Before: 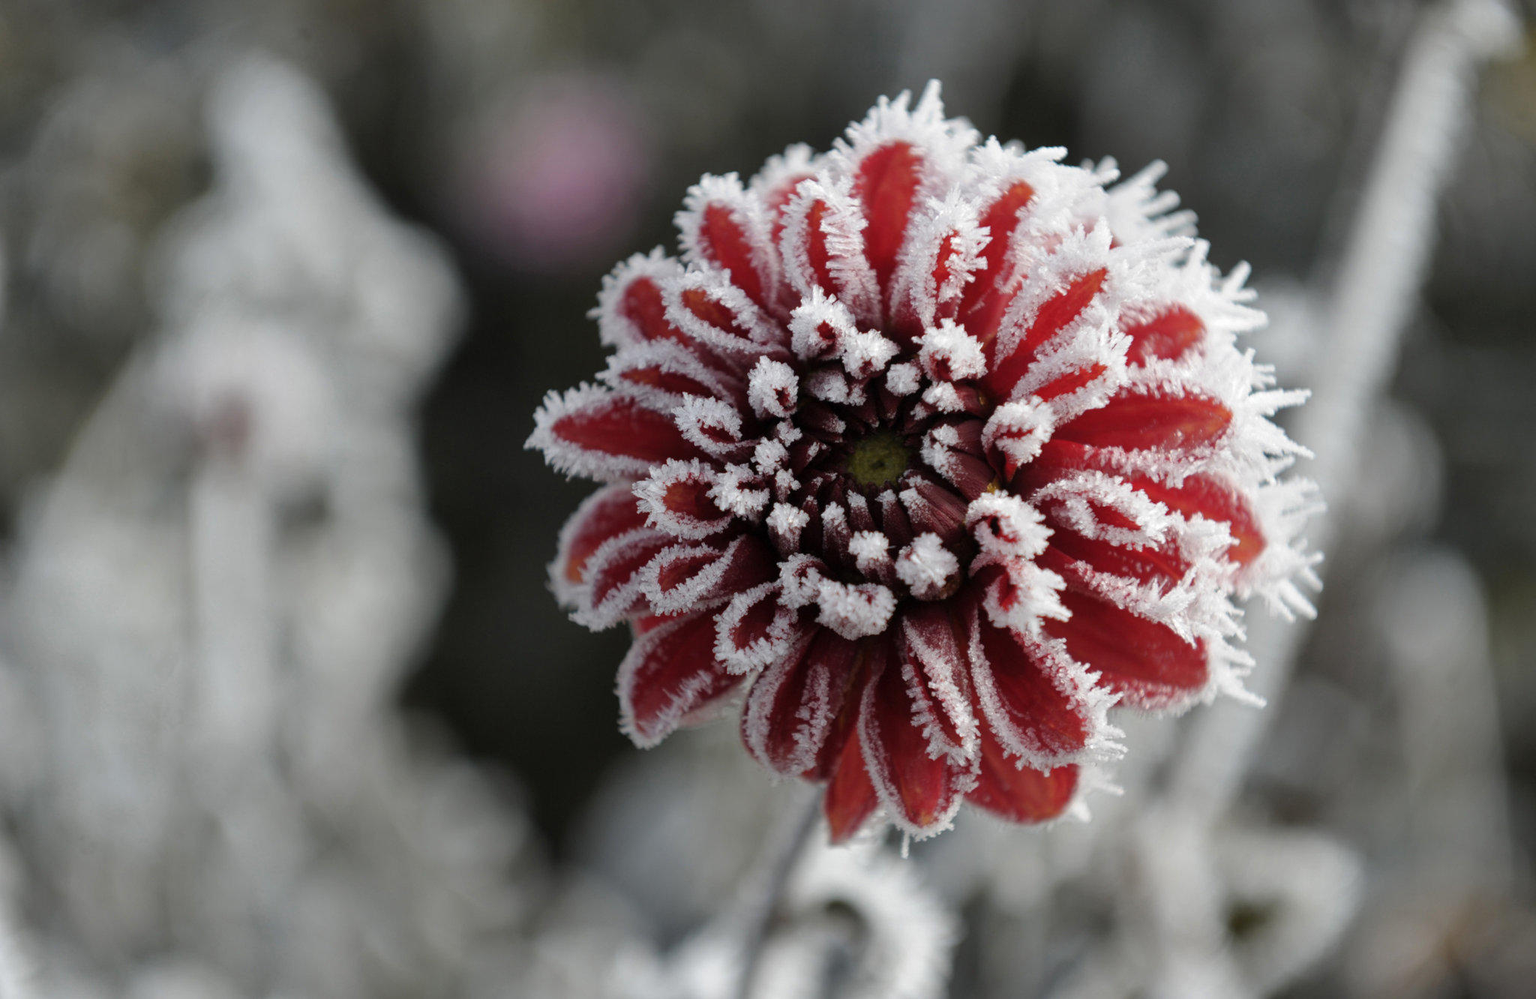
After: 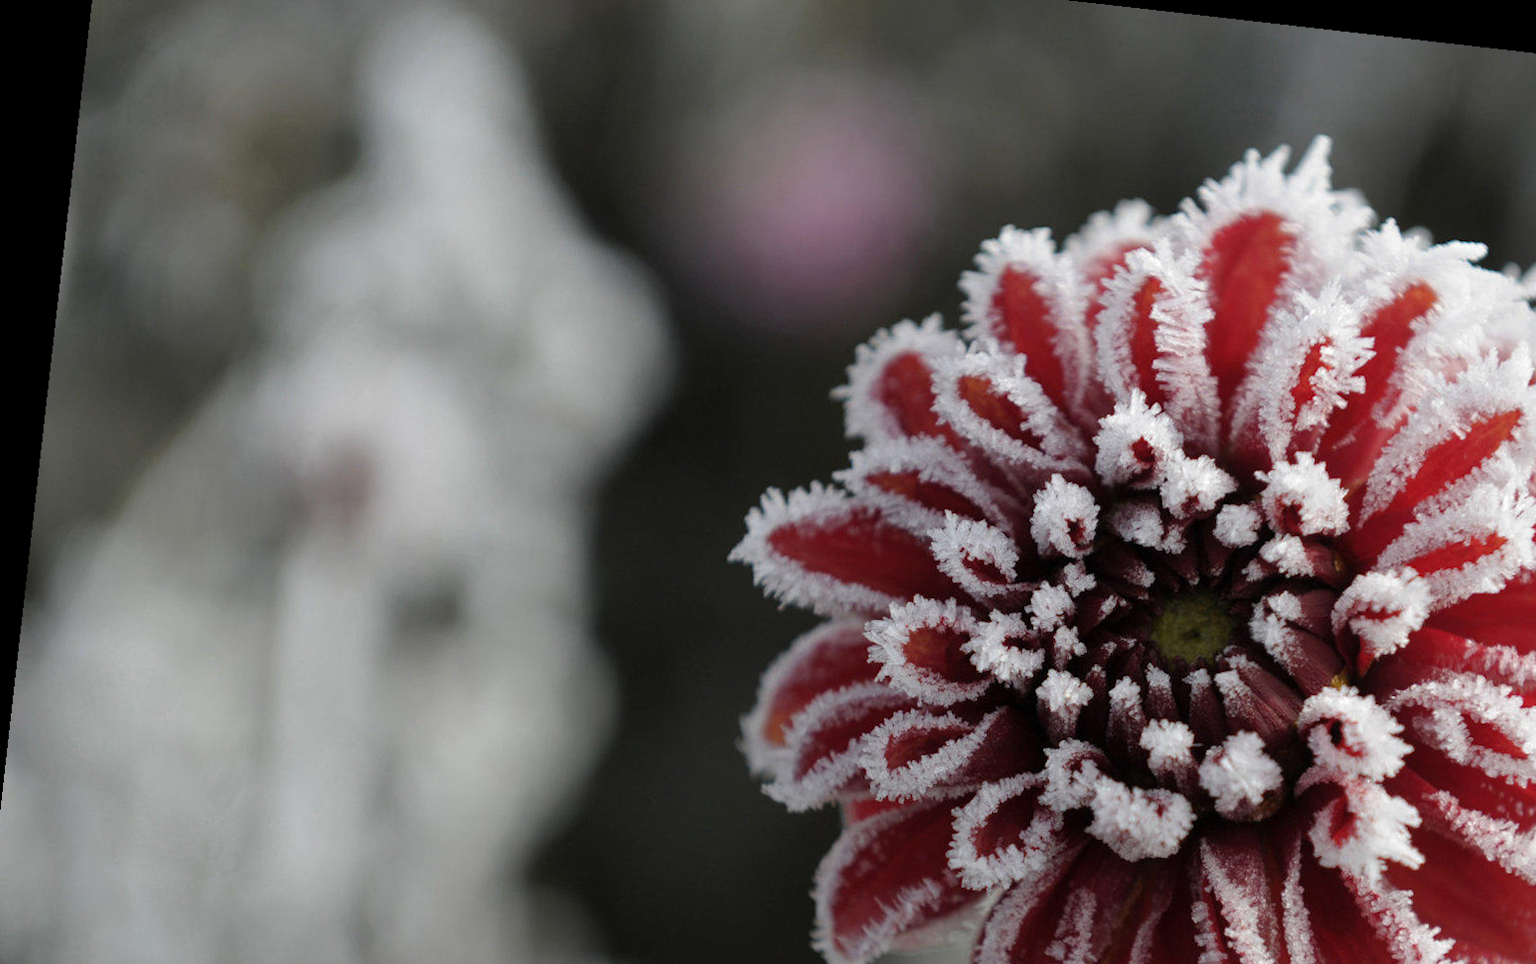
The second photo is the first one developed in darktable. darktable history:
crop and rotate: angle -6.48°, left 2.031%, top 7.021%, right 27.2%, bottom 30.466%
